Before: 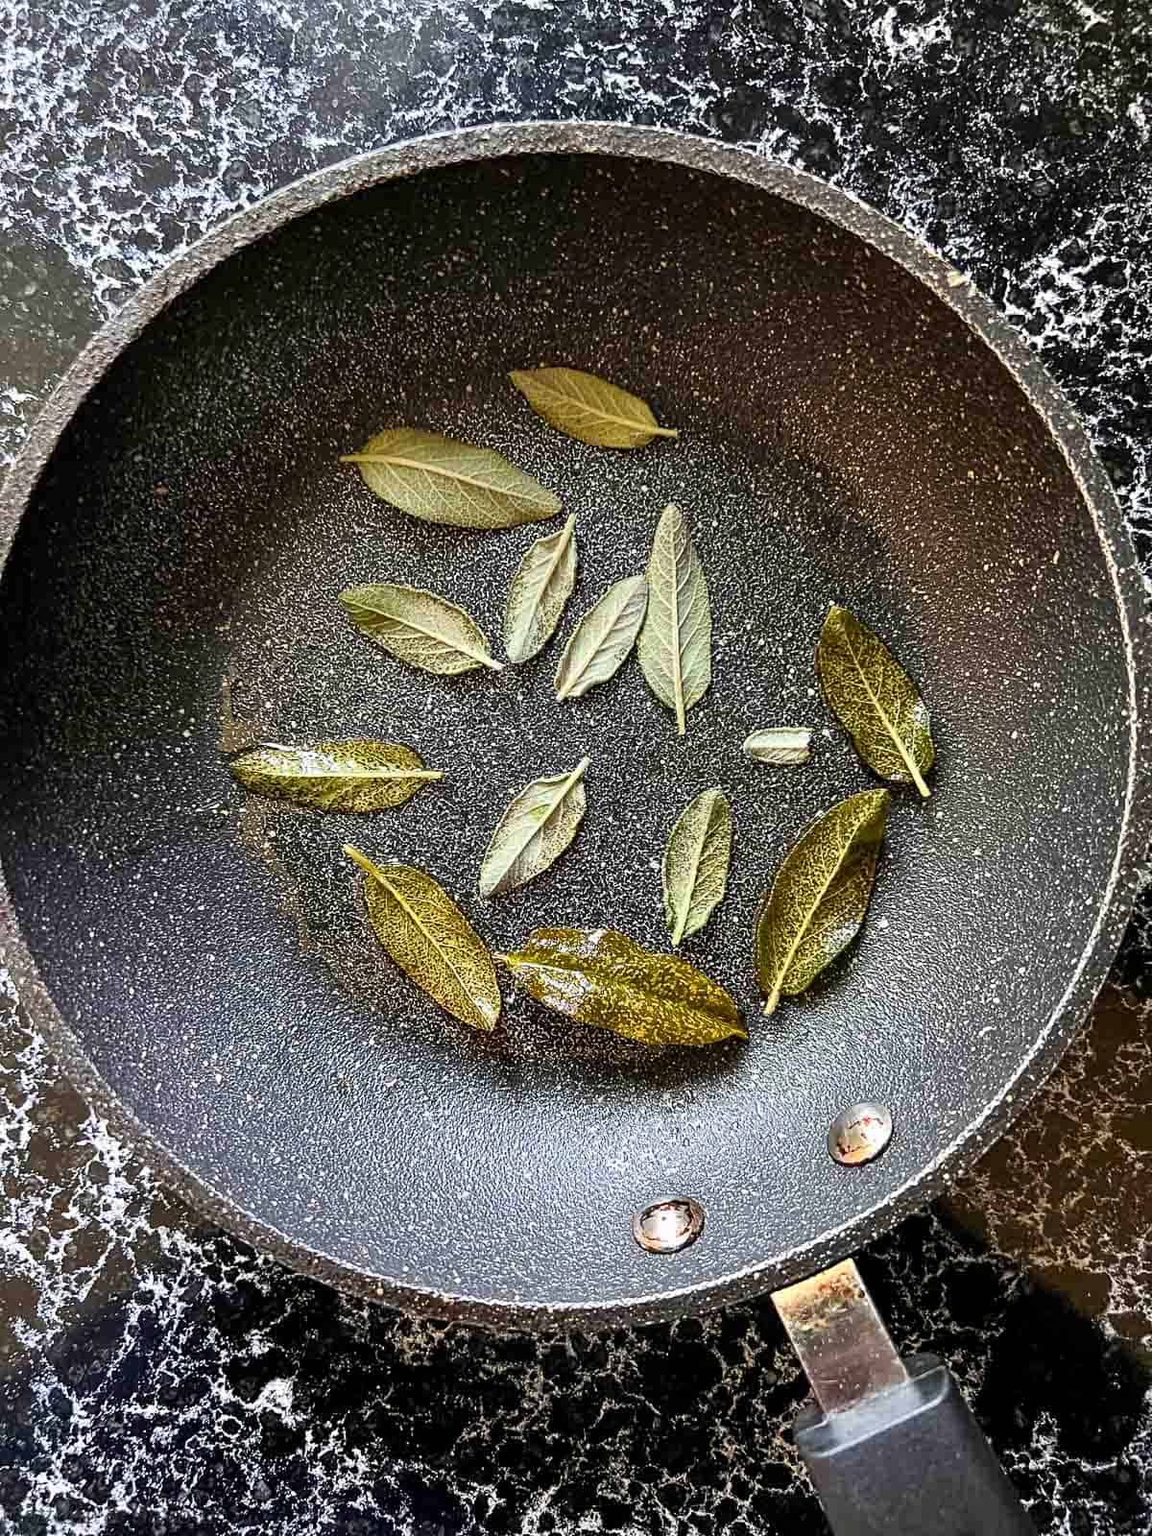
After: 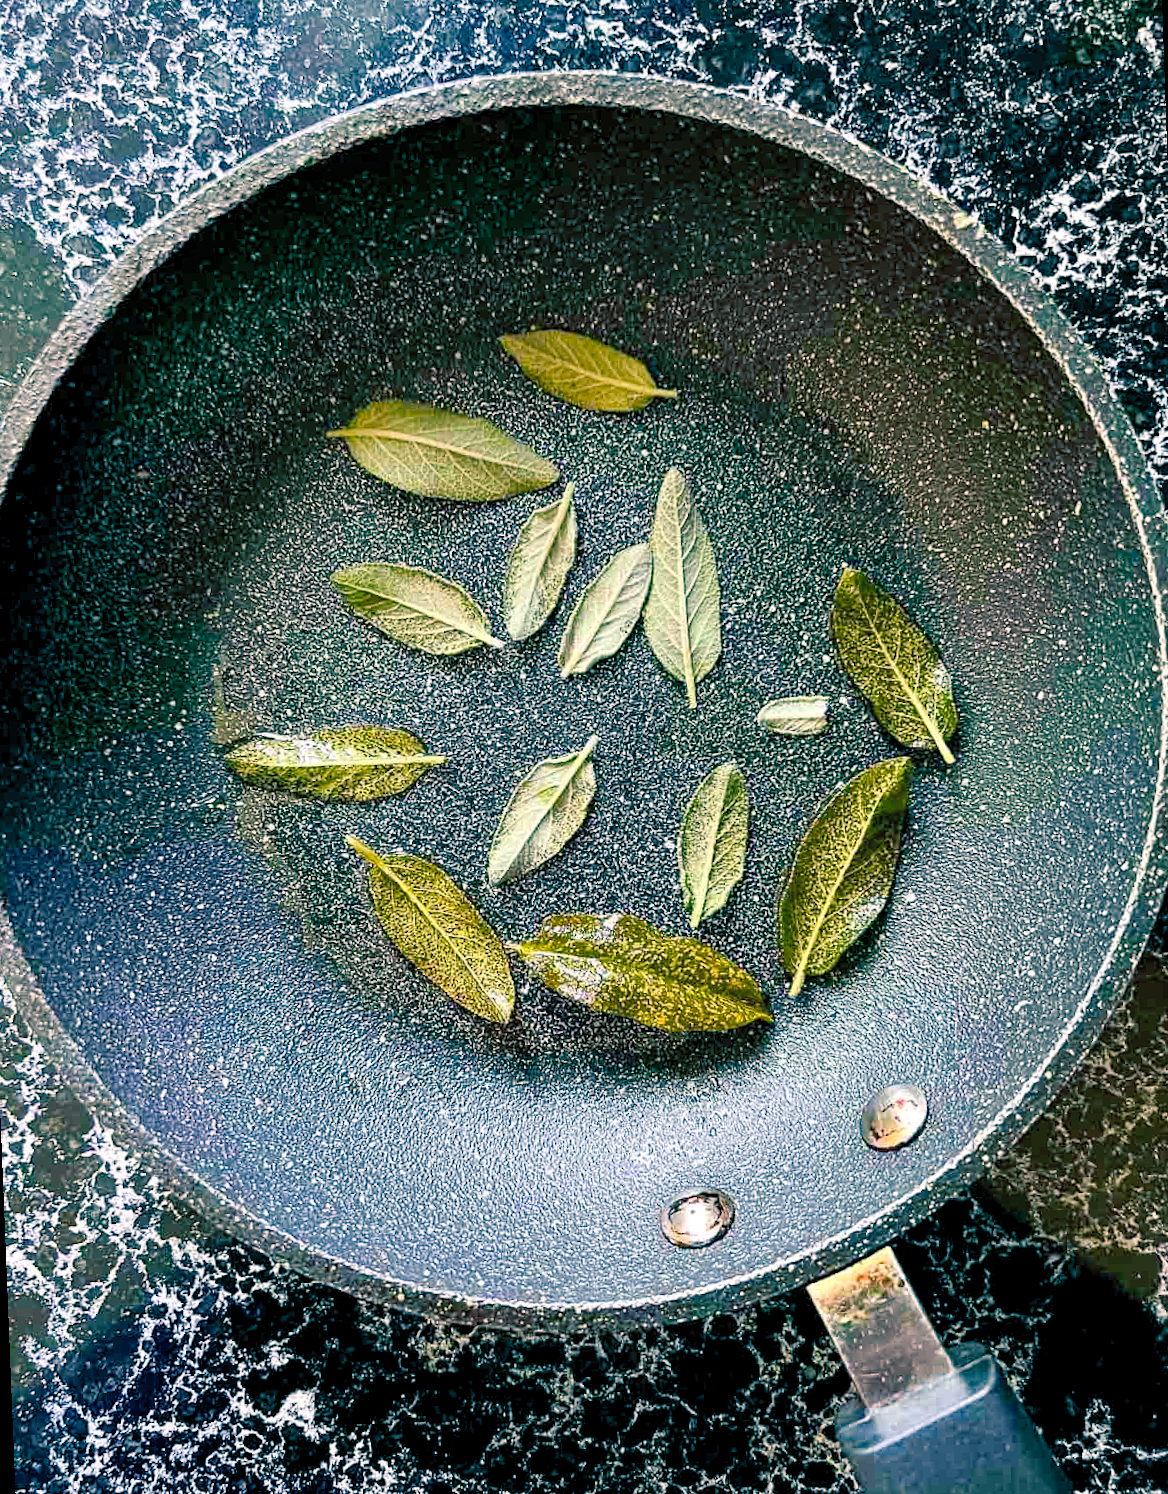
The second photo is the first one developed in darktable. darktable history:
rotate and perspective: rotation -2.12°, lens shift (vertical) 0.009, lens shift (horizontal) -0.008, automatic cropping original format, crop left 0.036, crop right 0.964, crop top 0.05, crop bottom 0.959
contrast brightness saturation: brightness 0.13
color zones: mix -62.47%
color balance rgb: shadows lift › luminance -28.76%, shadows lift › chroma 10%, shadows lift › hue 230°, power › chroma 0.5%, power › hue 215°, highlights gain › luminance 7.14%, highlights gain › chroma 1%, highlights gain › hue 50°, global offset › luminance -0.29%, global offset › hue 260°, perceptual saturation grading › global saturation 20%, perceptual saturation grading › highlights -13.92%, perceptual saturation grading › shadows 50%
